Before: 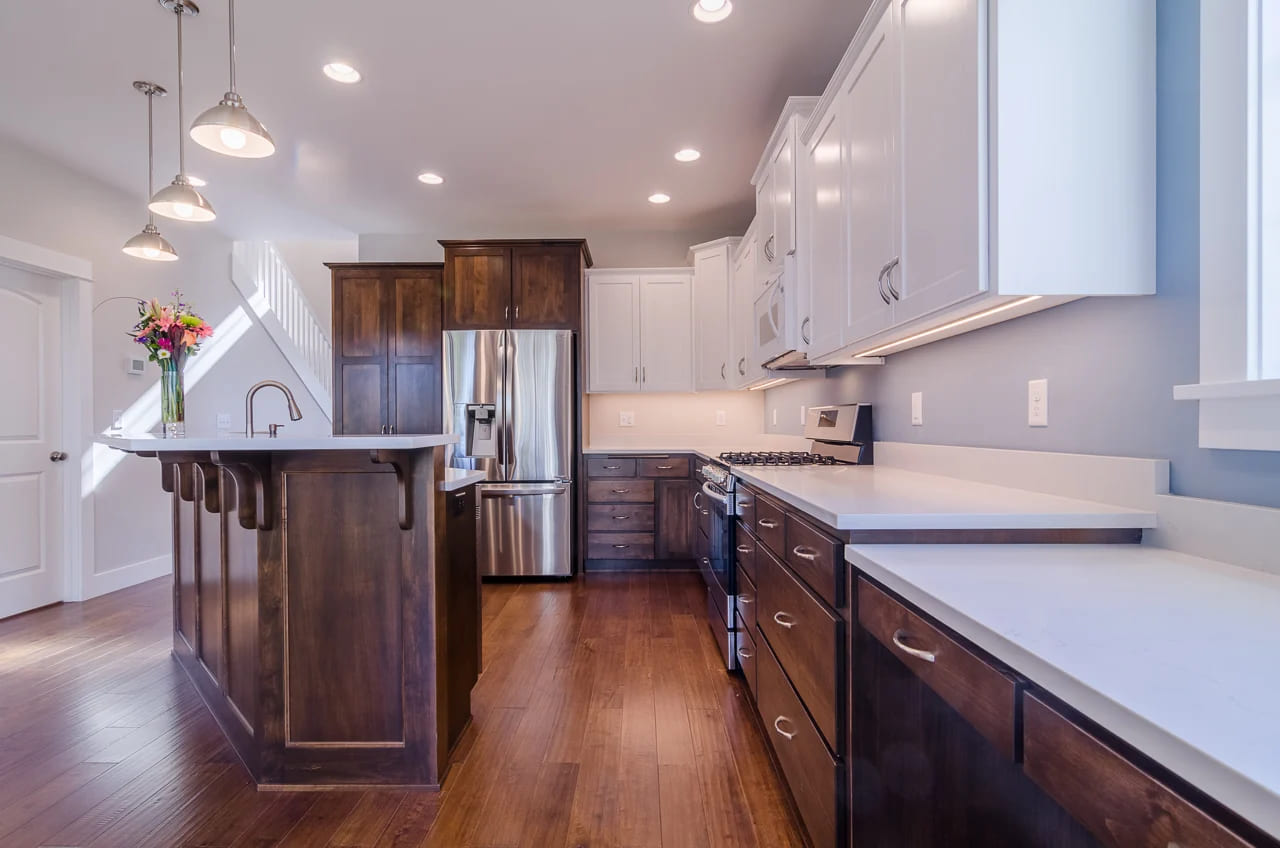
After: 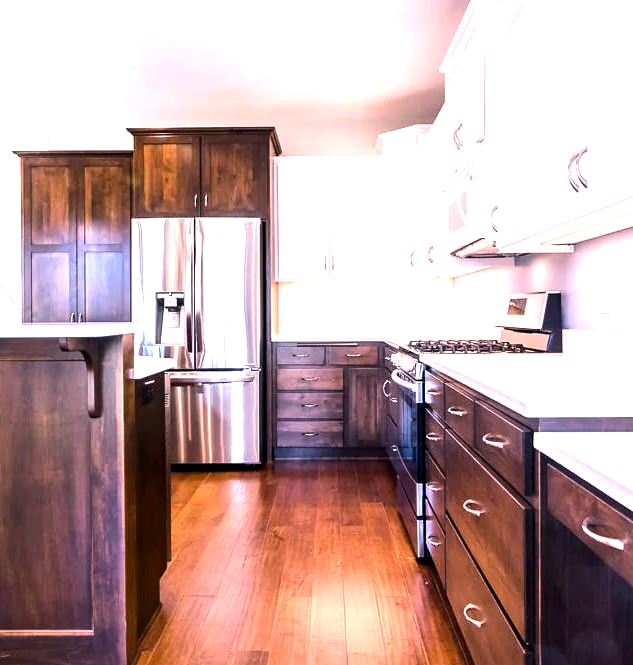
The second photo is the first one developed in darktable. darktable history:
exposure: exposure 1.061 EV, compensate highlight preservation false
crop and rotate: angle 0.02°, left 24.353%, top 13.219%, right 26.156%, bottom 8.224%
color balance rgb: shadows lift › chroma 2%, shadows lift › hue 217.2°, power › chroma 0.25%, power › hue 60°, highlights gain › chroma 1.5%, highlights gain › hue 309.6°, global offset › luminance -0.25%, perceptual saturation grading › global saturation 15%, global vibrance 15%
tone equalizer: -8 EV -0.75 EV, -7 EV -0.7 EV, -6 EV -0.6 EV, -5 EV -0.4 EV, -3 EV 0.4 EV, -2 EV 0.6 EV, -1 EV 0.7 EV, +0 EV 0.75 EV, edges refinement/feathering 500, mask exposure compensation -1.57 EV, preserve details no
